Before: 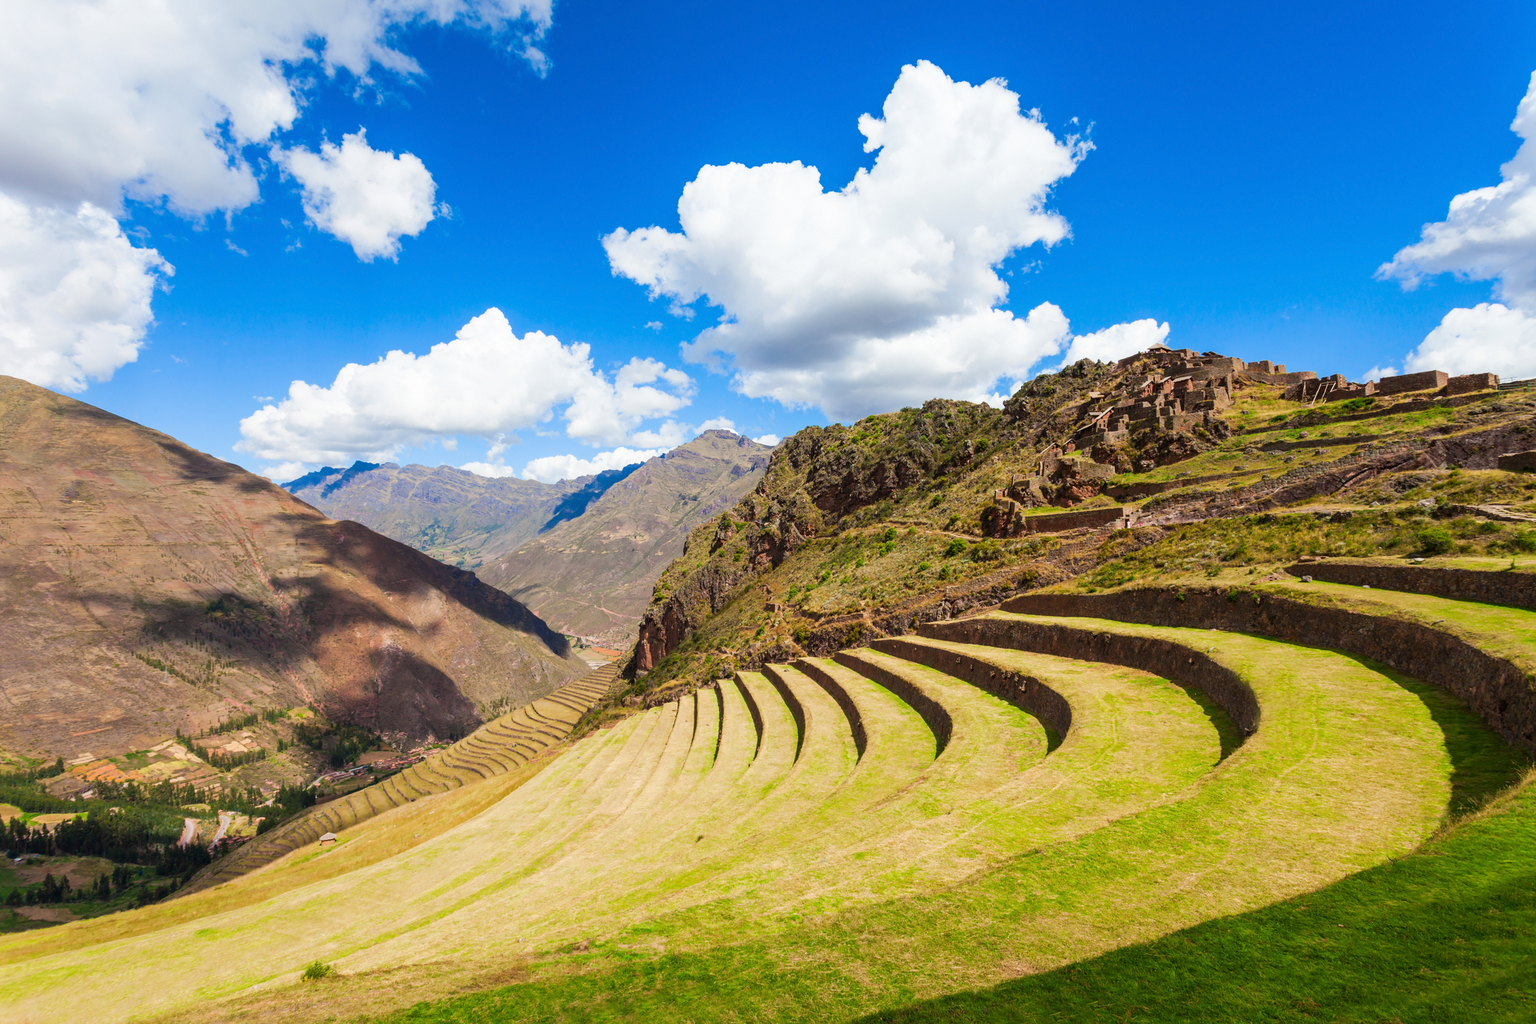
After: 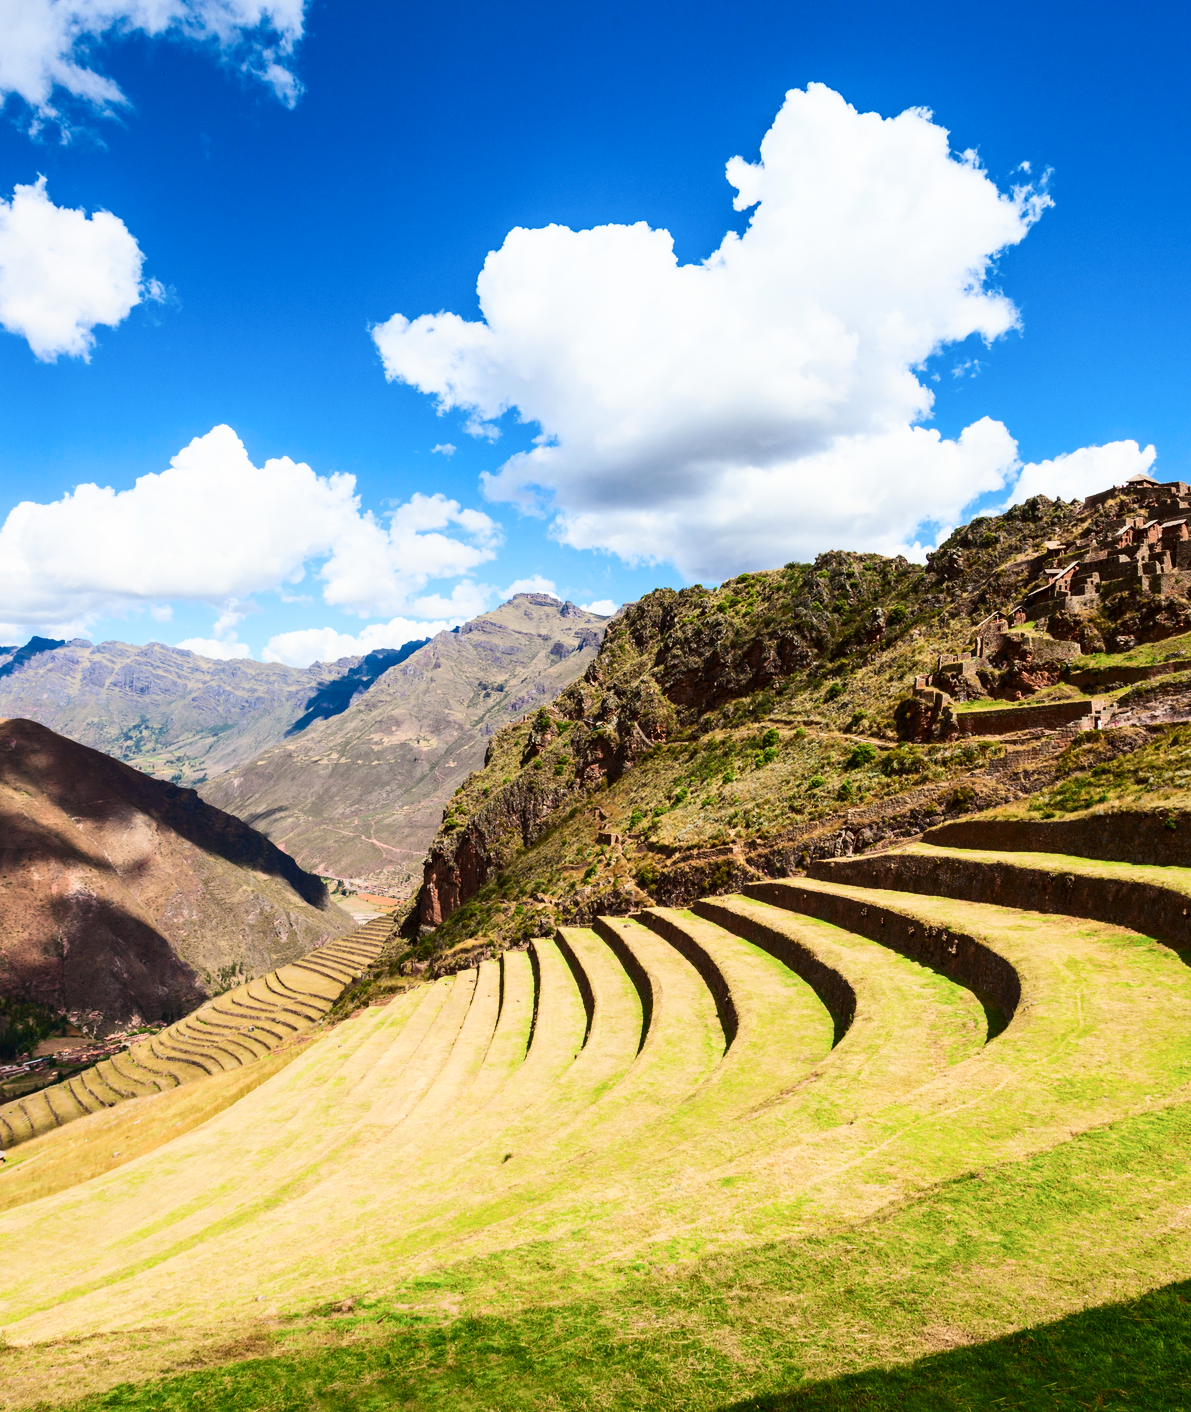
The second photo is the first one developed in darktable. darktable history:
crop: left 21.674%, right 22.086%
contrast brightness saturation: contrast 0.28
